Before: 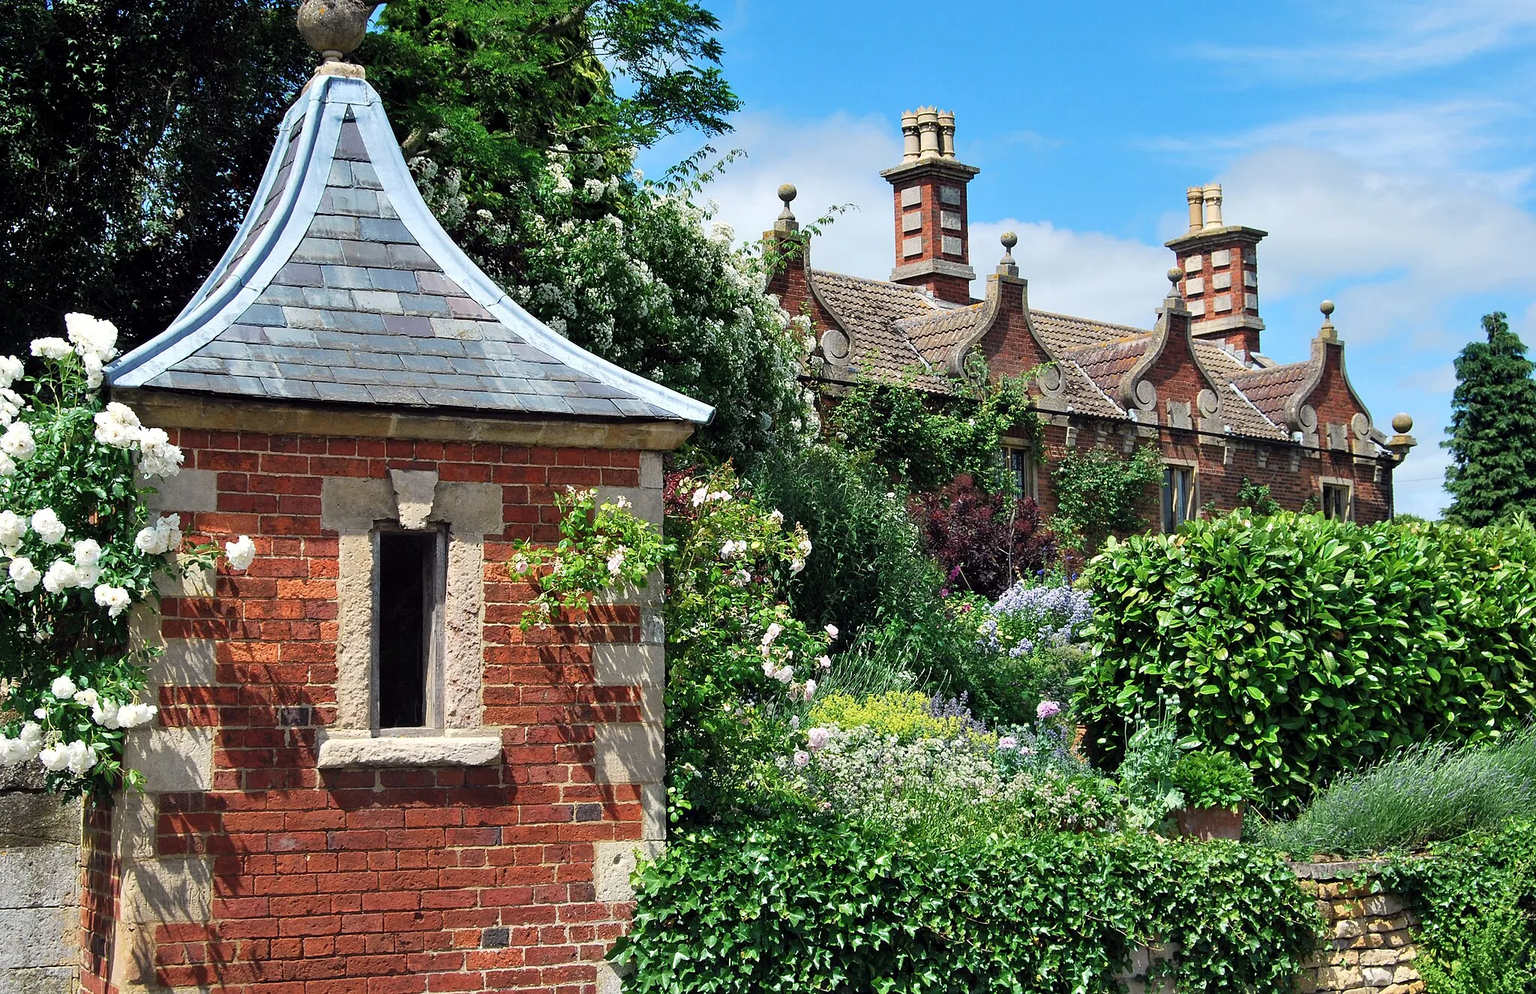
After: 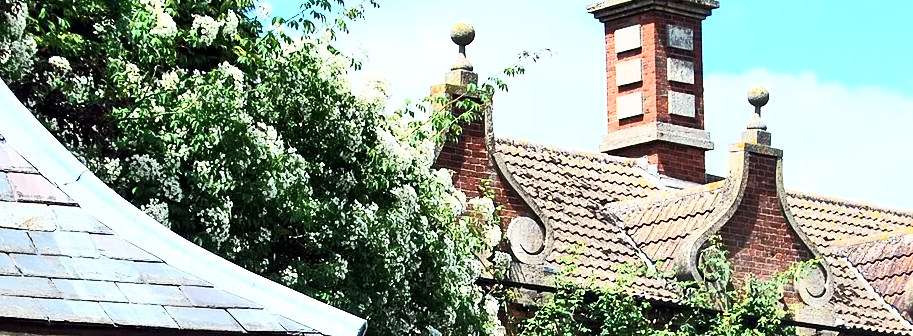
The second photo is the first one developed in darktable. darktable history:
exposure: black level correction 0.001, exposure 0.499 EV, compensate highlight preservation false
crop: left 28.685%, top 16.849%, right 26.732%, bottom 57.739%
tone curve: curves: ch0 [(0, 0) (0.003, 0.003) (0.011, 0.008) (0.025, 0.018) (0.044, 0.04) (0.069, 0.062) (0.1, 0.09) (0.136, 0.121) (0.177, 0.158) (0.224, 0.197) (0.277, 0.255) (0.335, 0.314) (0.399, 0.391) (0.468, 0.496) (0.543, 0.683) (0.623, 0.801) (0.709, 0.883) (0.801, 0.94) (0.898, 0.984) (1, 1)], color space Lab, independent channels, preserve colors none
